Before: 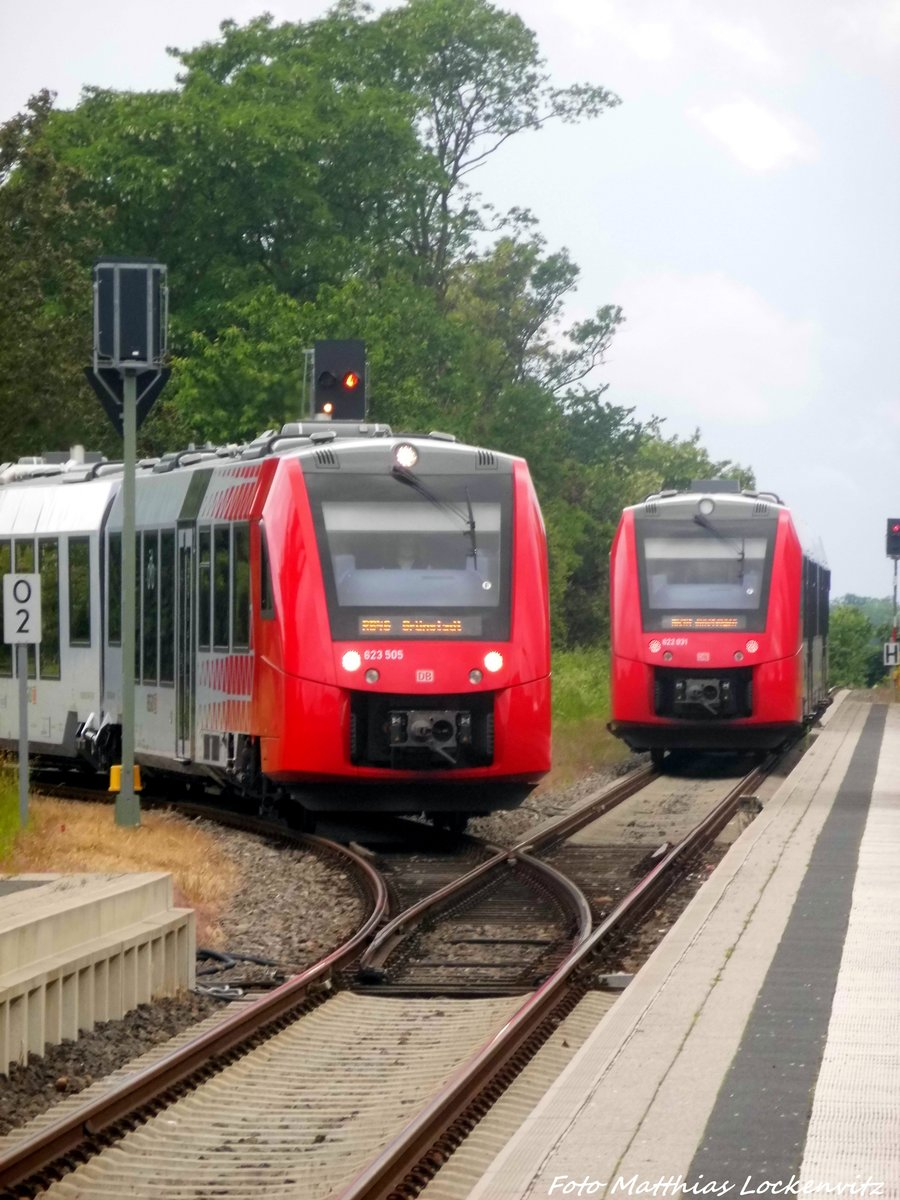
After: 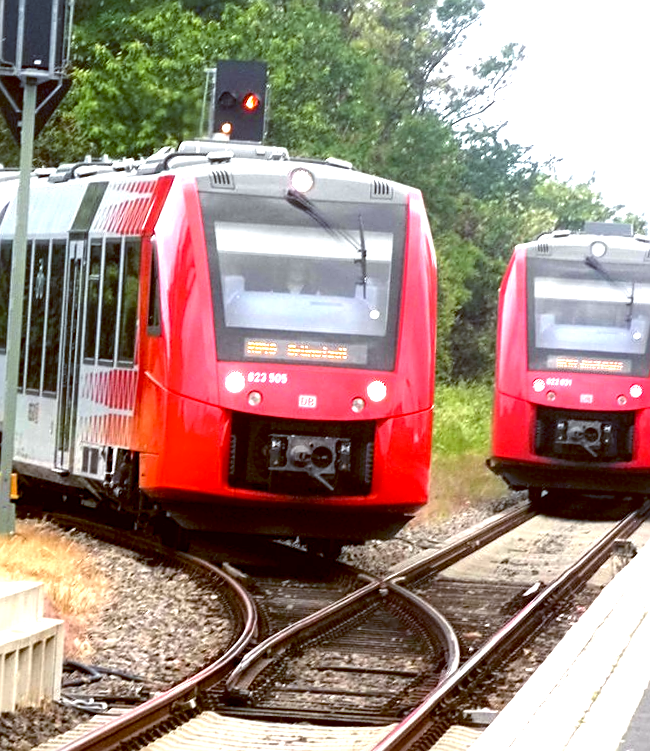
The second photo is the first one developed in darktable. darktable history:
local contrast: highlights 123%, shadows 126%, detail 140%, midtone range 0.254
crop and rotate: angle -3.37°, left 9.79%, top 20.73%, right 12.42%, bottom 11.82%
exposure: black level correction 0, exposure 1.2 EV, compensate highlight preservation false
color balance: lift [1, 1.015, 1.004, 0.985], gamma [1, 0.958, 0.971, 1.042], gain [1, 0.956, 0.977, 1.044]
sharpen: on, module defaults
